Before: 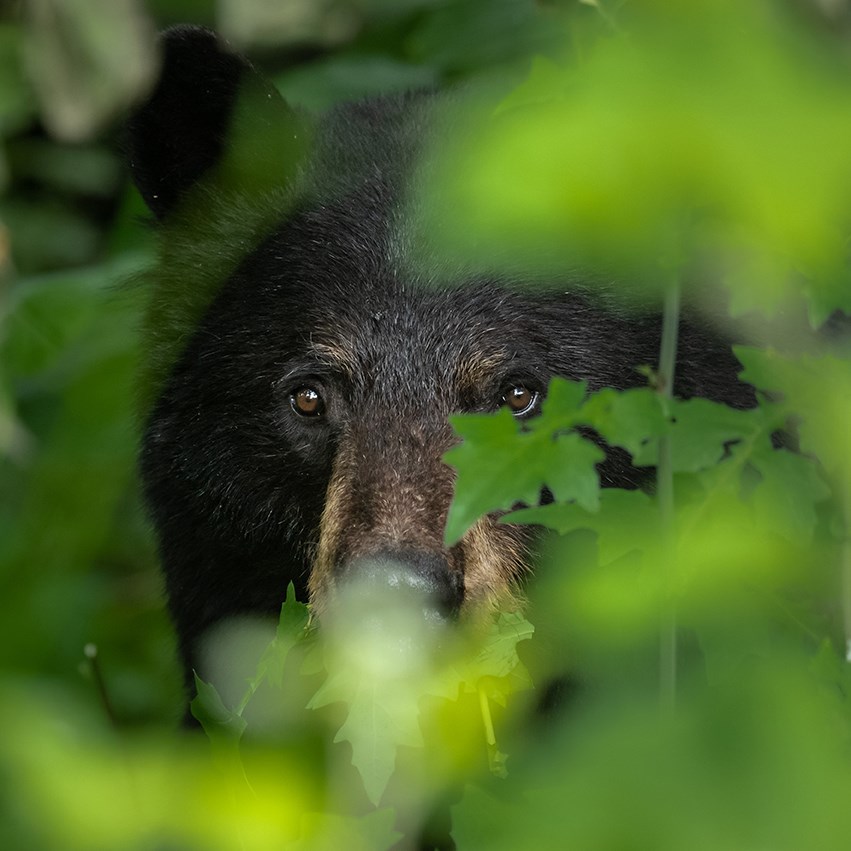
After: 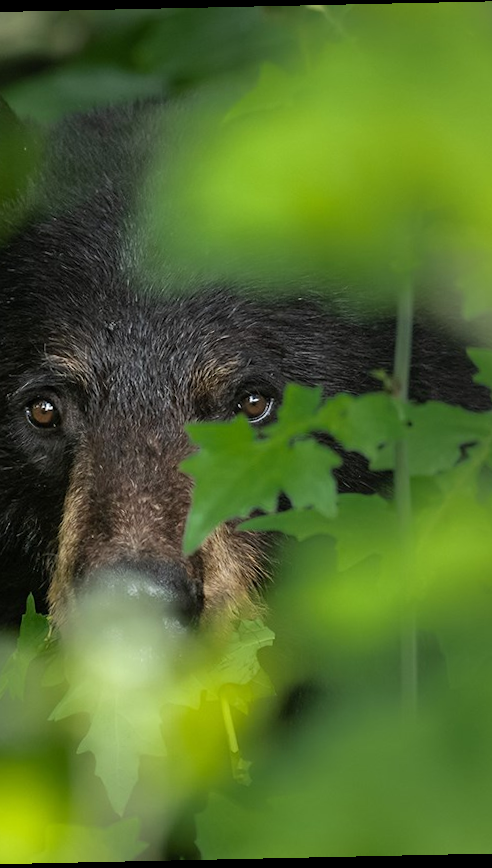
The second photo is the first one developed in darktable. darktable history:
rotate and perspective: rotation -1.24°, automatic cropping off
crop: left 31.458%, top 0%, right 11.876%
